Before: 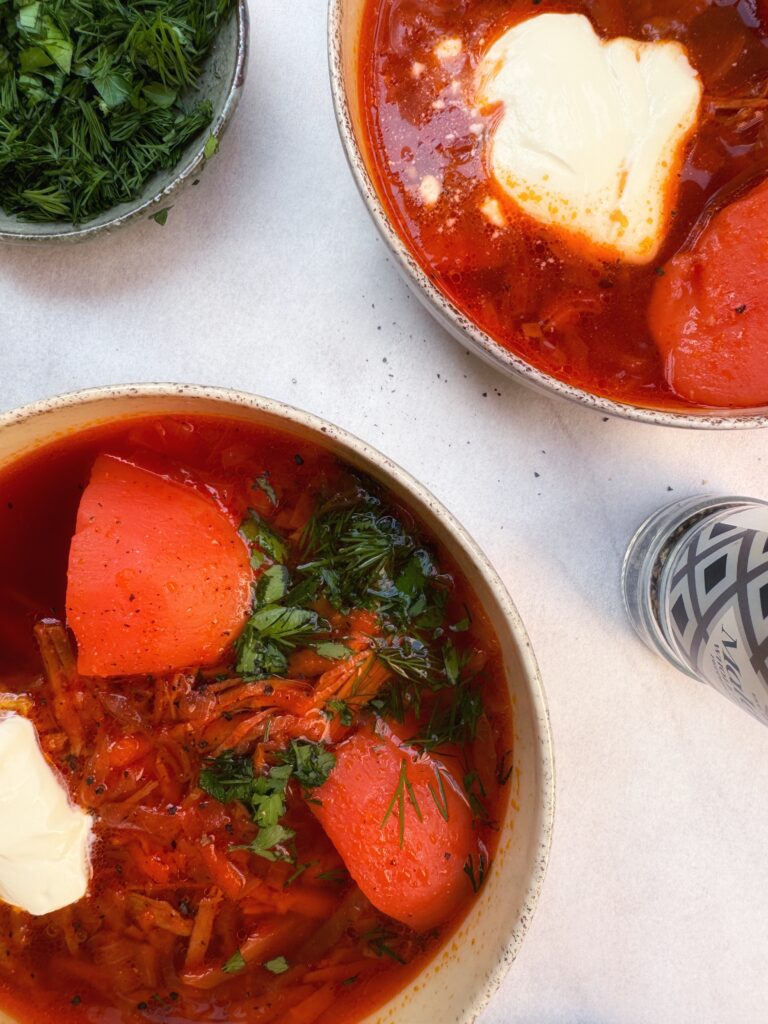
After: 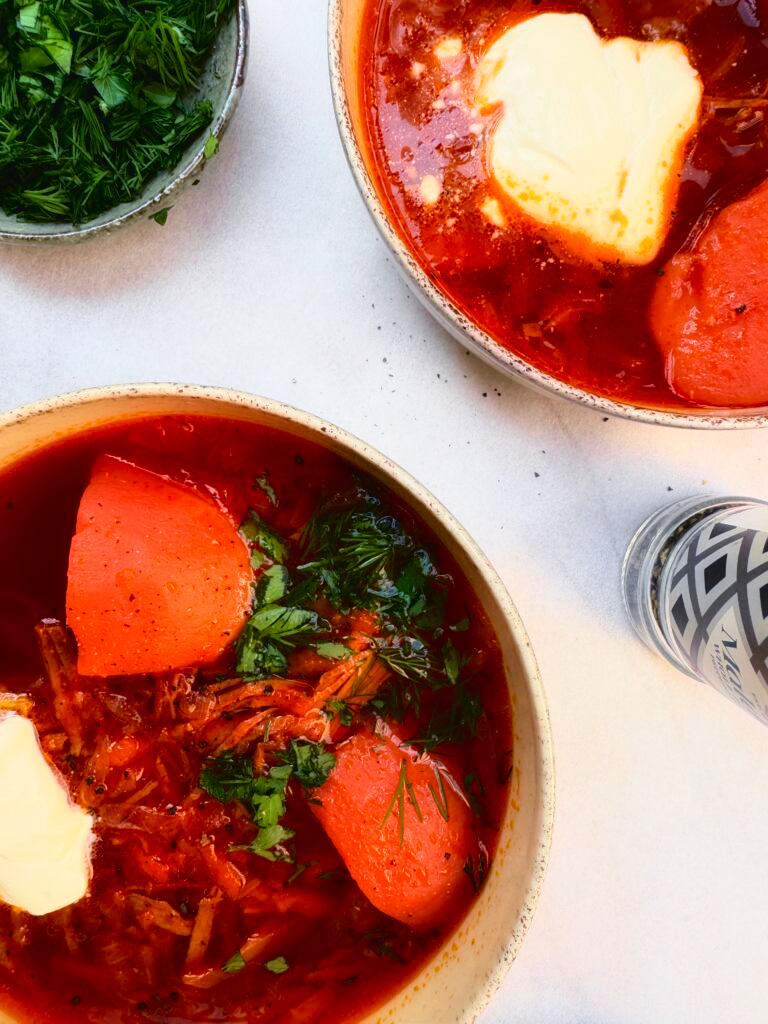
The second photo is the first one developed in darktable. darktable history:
tone curve: curves: ch0 [(0, 0.023) (0.132, 0.075) (0.256, 0.2) (0.454, 0.495) (0.708, 0.78) (0.844, 0.896) (1, 0.98)]; ch1 [(0, 0) (0.37, 0.308) (0.478, 0.46) (0.499, 0.5) (0.513, 0.508) (0.526, 0.533) (0.59, 0.612) (0.764, 0.804) (1, 1)]; ch2 [(0, 0) (0.312, 0.313) (0.461, 0.454) (0.48, 0.477) (0.503, 0.5) (0.526, 0.54) (0.564, 0.595) (0.631, 0.676) (0.713, 0.767) (0.985, 0.966)], color space Lab, independent channels, preserve colors none
